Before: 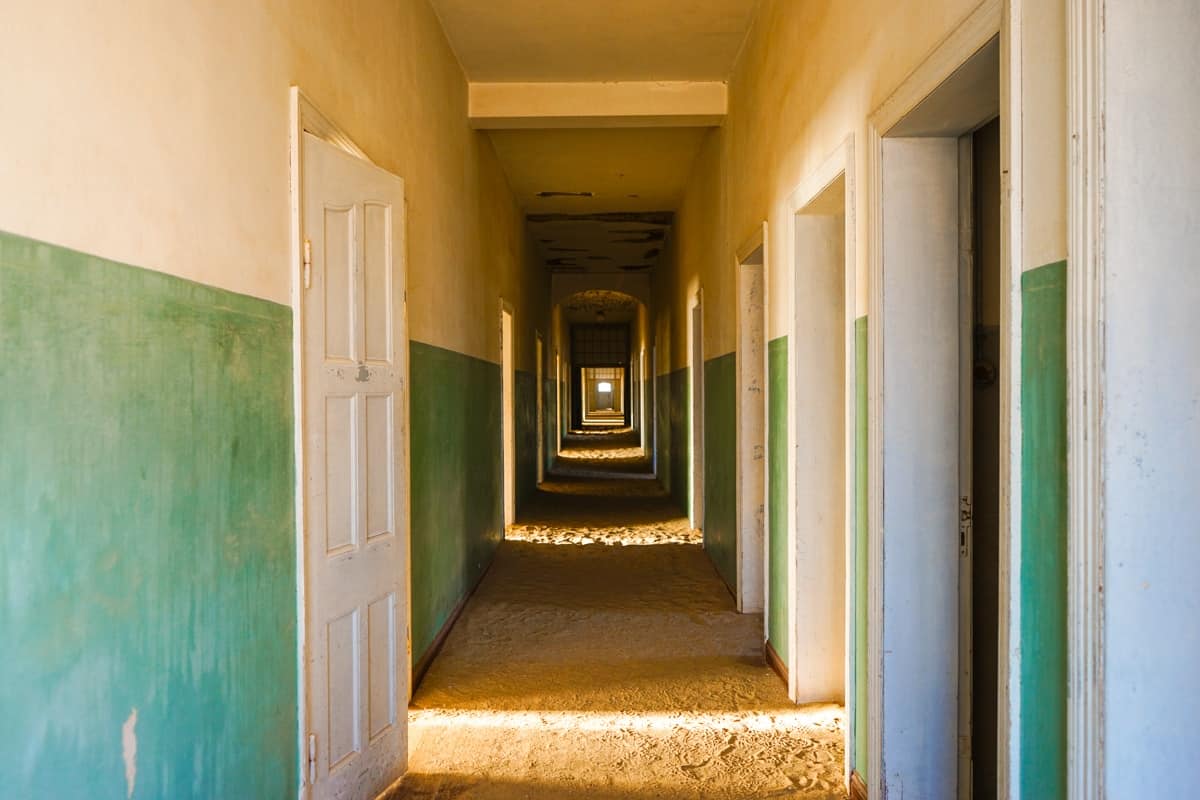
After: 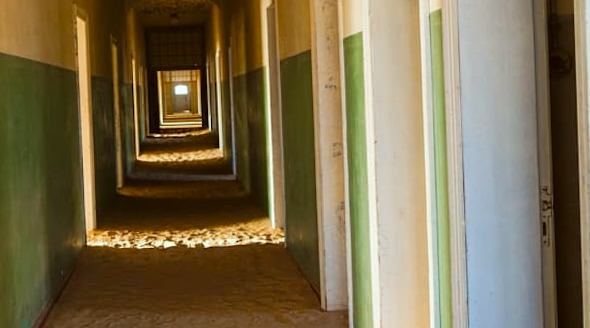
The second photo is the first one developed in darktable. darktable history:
rotate and perspective: rotation -2°, crop left 0.022, crop right 0.978, crop top 0.049, crop bottom 0.951
crop: left 35.03%, top 36.625%, right 14.663%, bottom 20.057%
color correction: highlights a* -4.98, highlights b* -3.76, shadows a* 3.83, shadows b* 4.08
